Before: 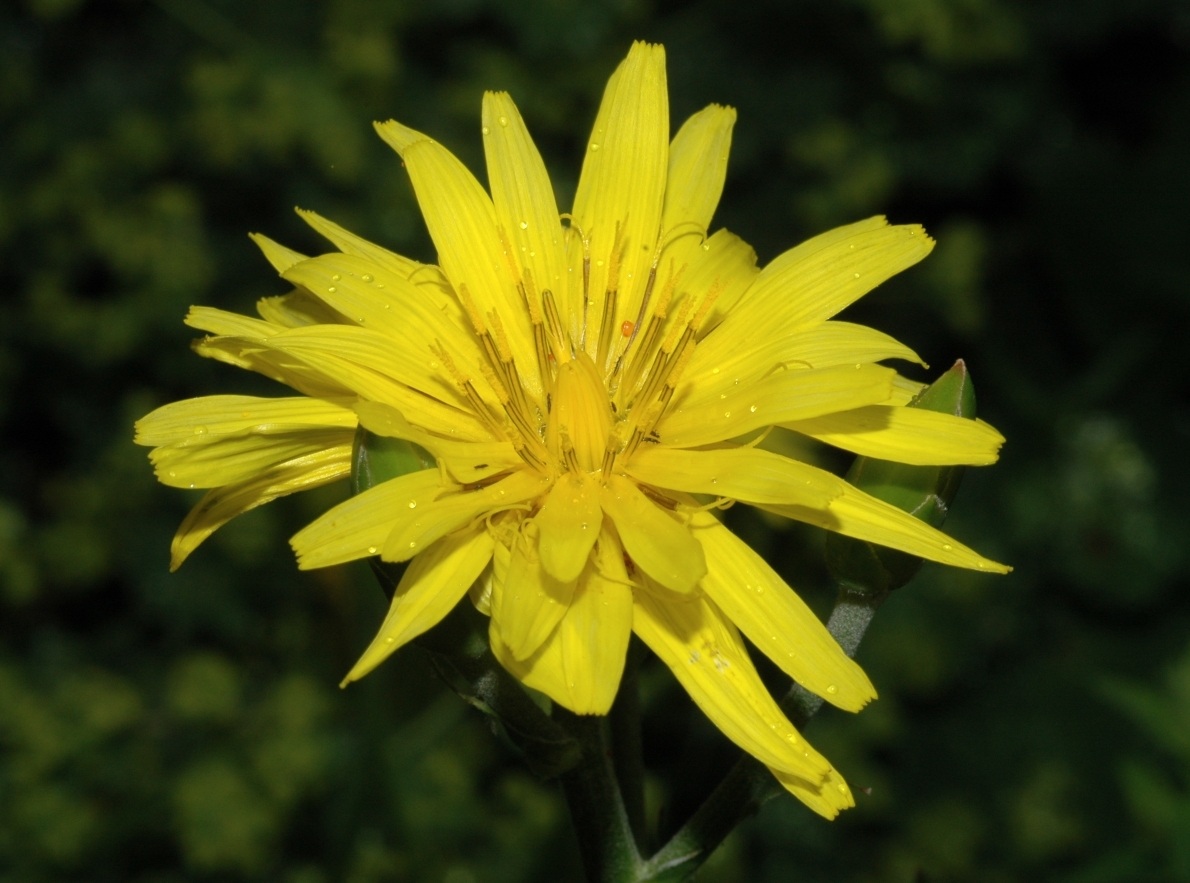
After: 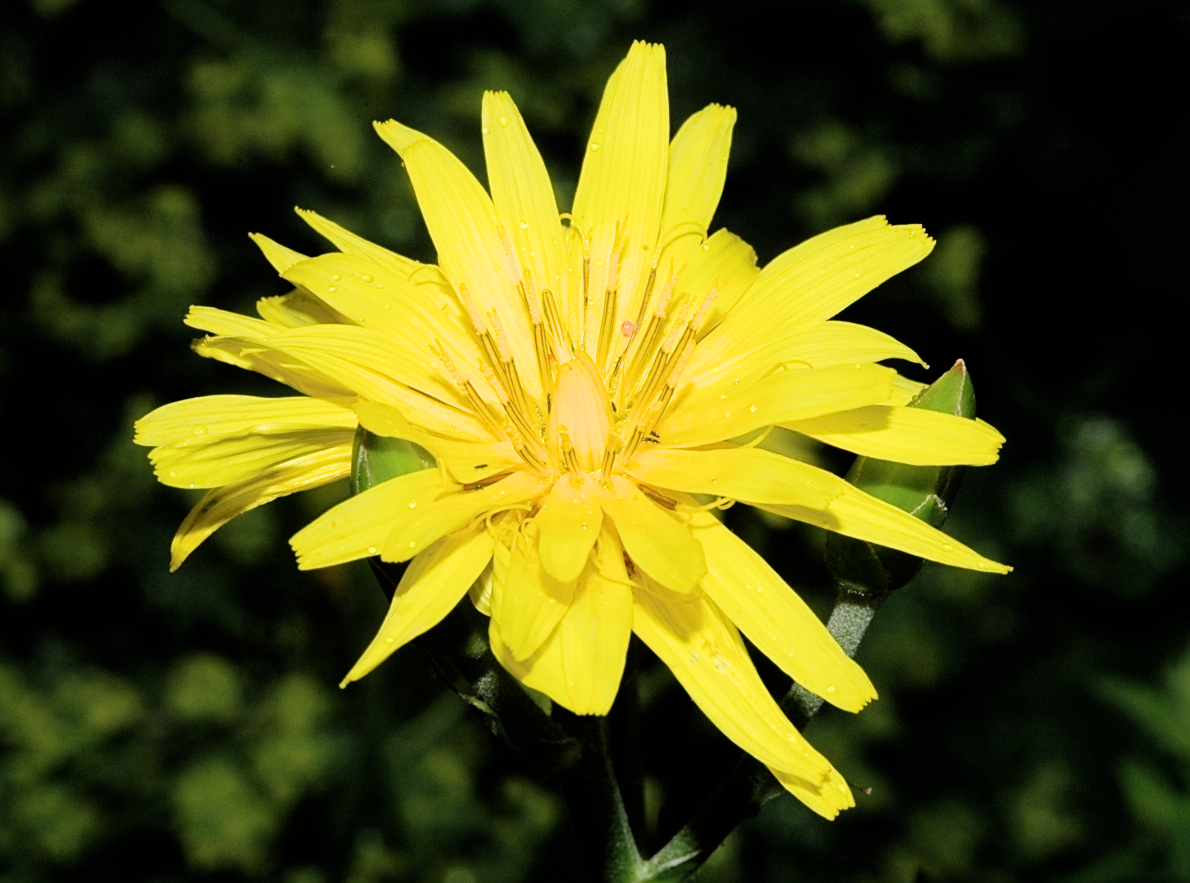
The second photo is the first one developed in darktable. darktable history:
filmic rgb: black relative exposure -7.5 EV, white relative exposure 4.99 EV, hardness 3.35, contrast 1.3
exposure: black level correction 0.001, exposure 1.12 EV, compensate highlight preservation false
sharpen: amount 0.465
